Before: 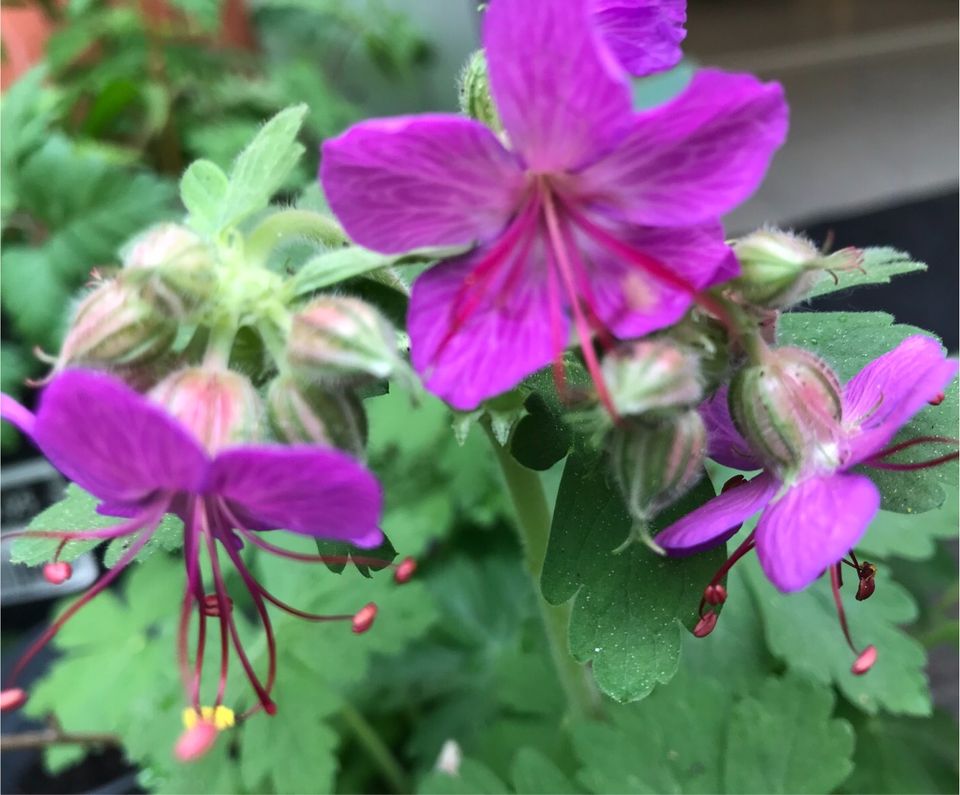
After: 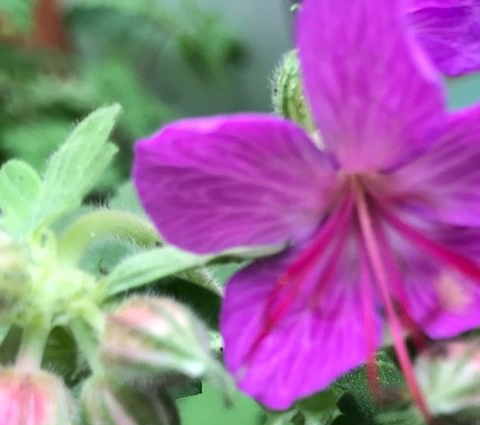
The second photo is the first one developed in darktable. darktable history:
crop: left 19.556%, right 30.401%, bottom 46.458%
exposure: compensate highlight preservation false
